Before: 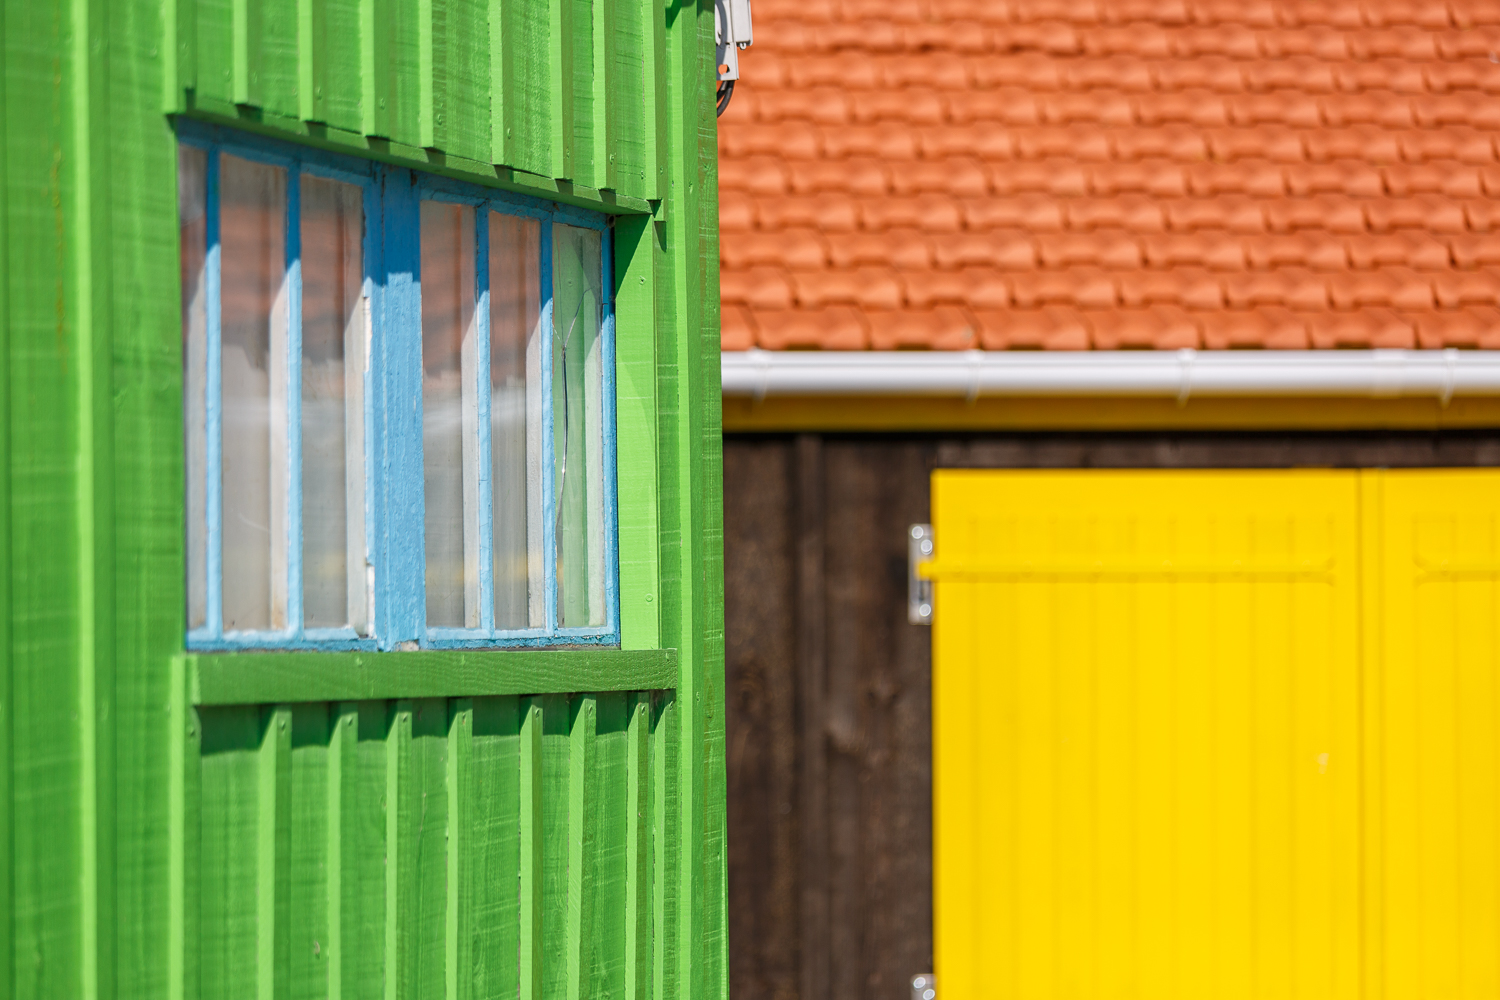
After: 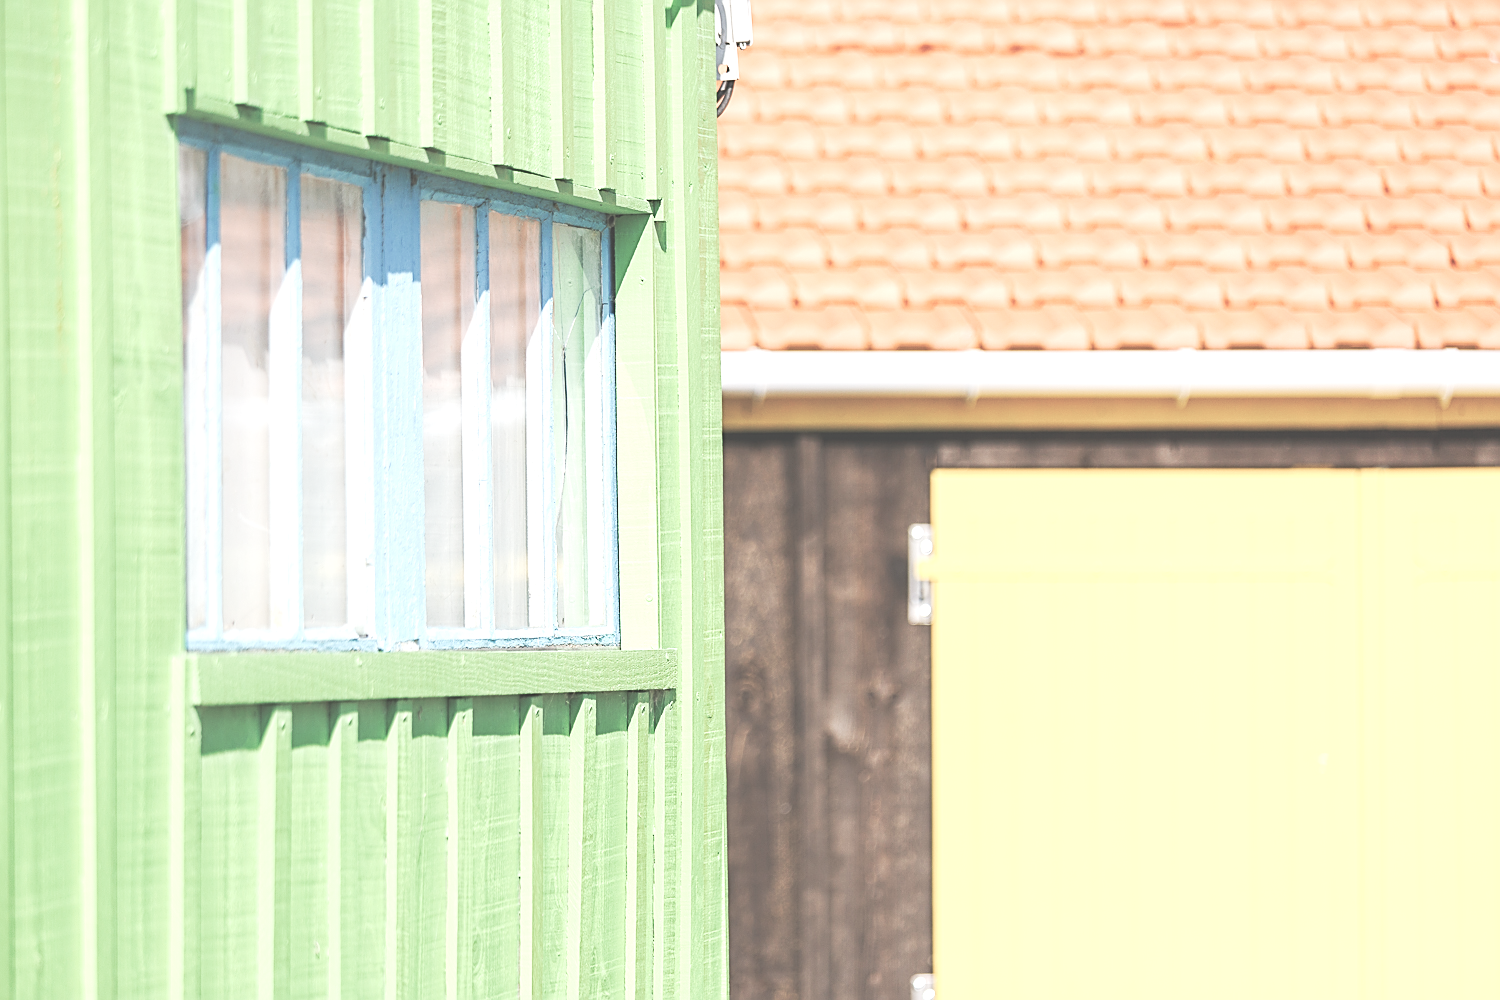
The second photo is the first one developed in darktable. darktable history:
tone curve: curves: ch0 [(0, 0.012) (0.144, 0.137) (0.326, 0.386) (0.489, 0.573) (0.656, 0.763) (0.849, 0.902) (1, 0.974)]; ch1 [(0, 0) (0.366, 0.367) (0.475, 0.453) (0.487, 0.501) (0.519, 0.527) (0.544, 0.579) (0.562, 0.619) (0.622, 0.694) (1, 1)]; ch2 [(0, 0) (0.333, 0.346) (0.375, 0.375) (0.424, 0.43) (0.476, 0.492) (0.502, 0.503) (0.533, 0.541) (0.572, 0.615) (0.605, 0.656) (0.641, 0.709) (1, 1)], preserve colors none
sharpen: on, module defaults
contrast brightness saturation: contrast 0.102, saturation -0.358
exposure: black level correction -0.023, exposure 1.394 EV, compensate exposure bias true, compensate highlight preservation false
